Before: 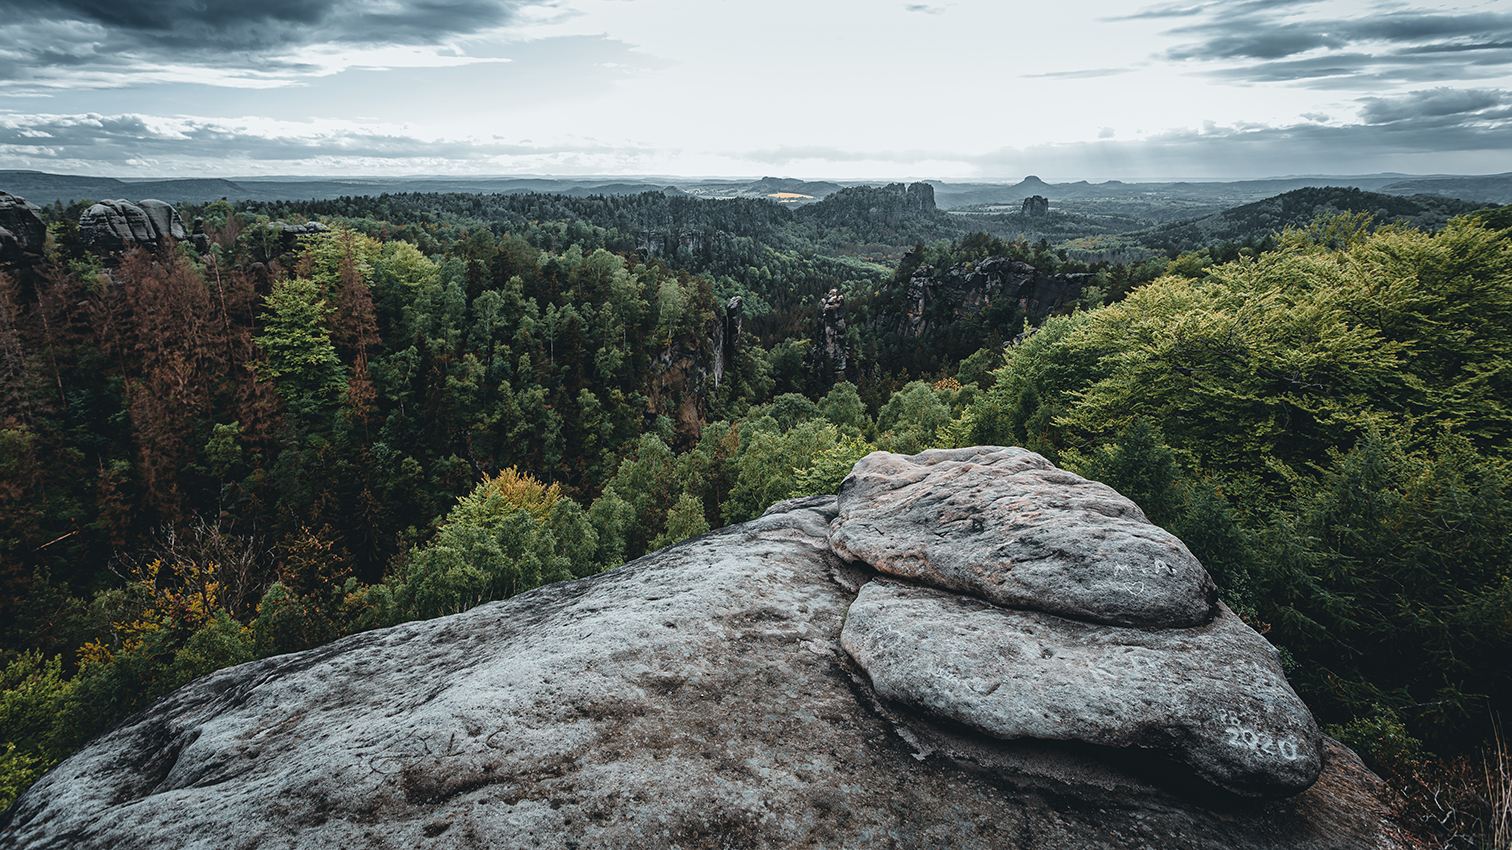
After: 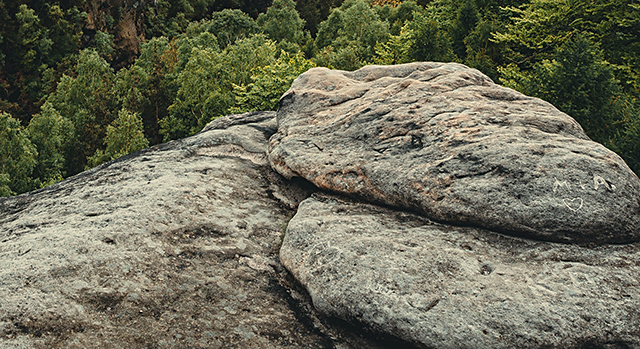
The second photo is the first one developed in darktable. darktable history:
sharpen: amount 0.2
crop: left 37.12%, top 45.292%, right 20.548%, bottom 13.646%
color correction: highlights a* 1.38, highlights b* 18.1
